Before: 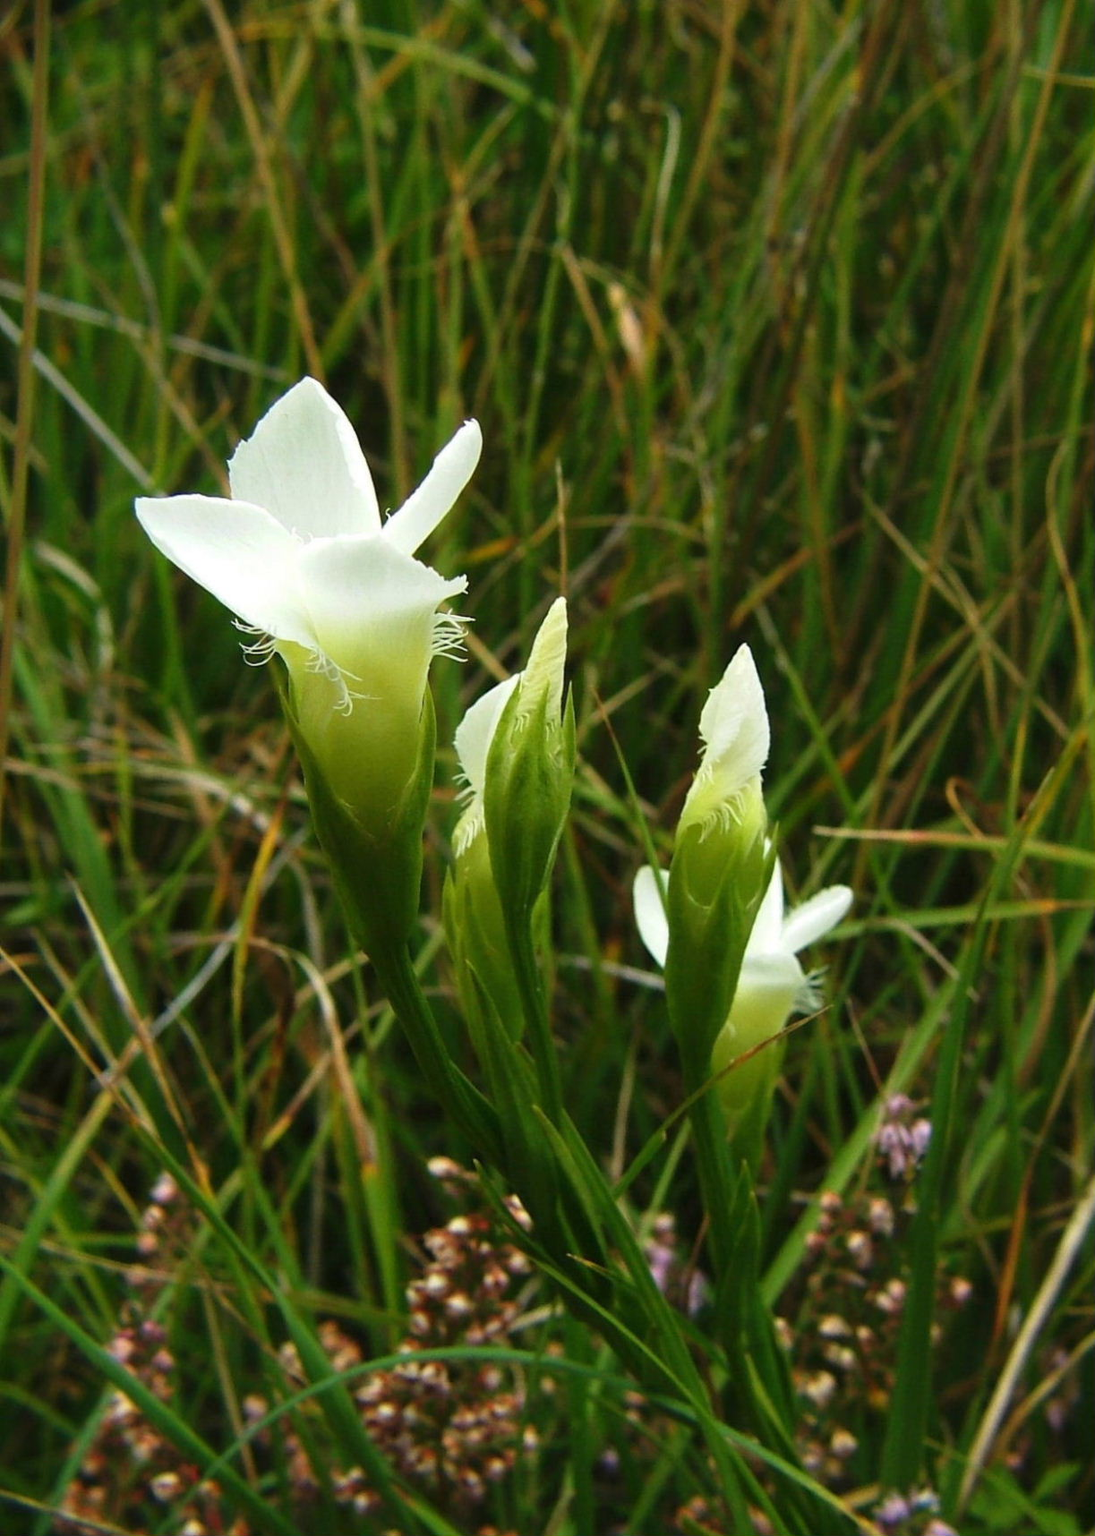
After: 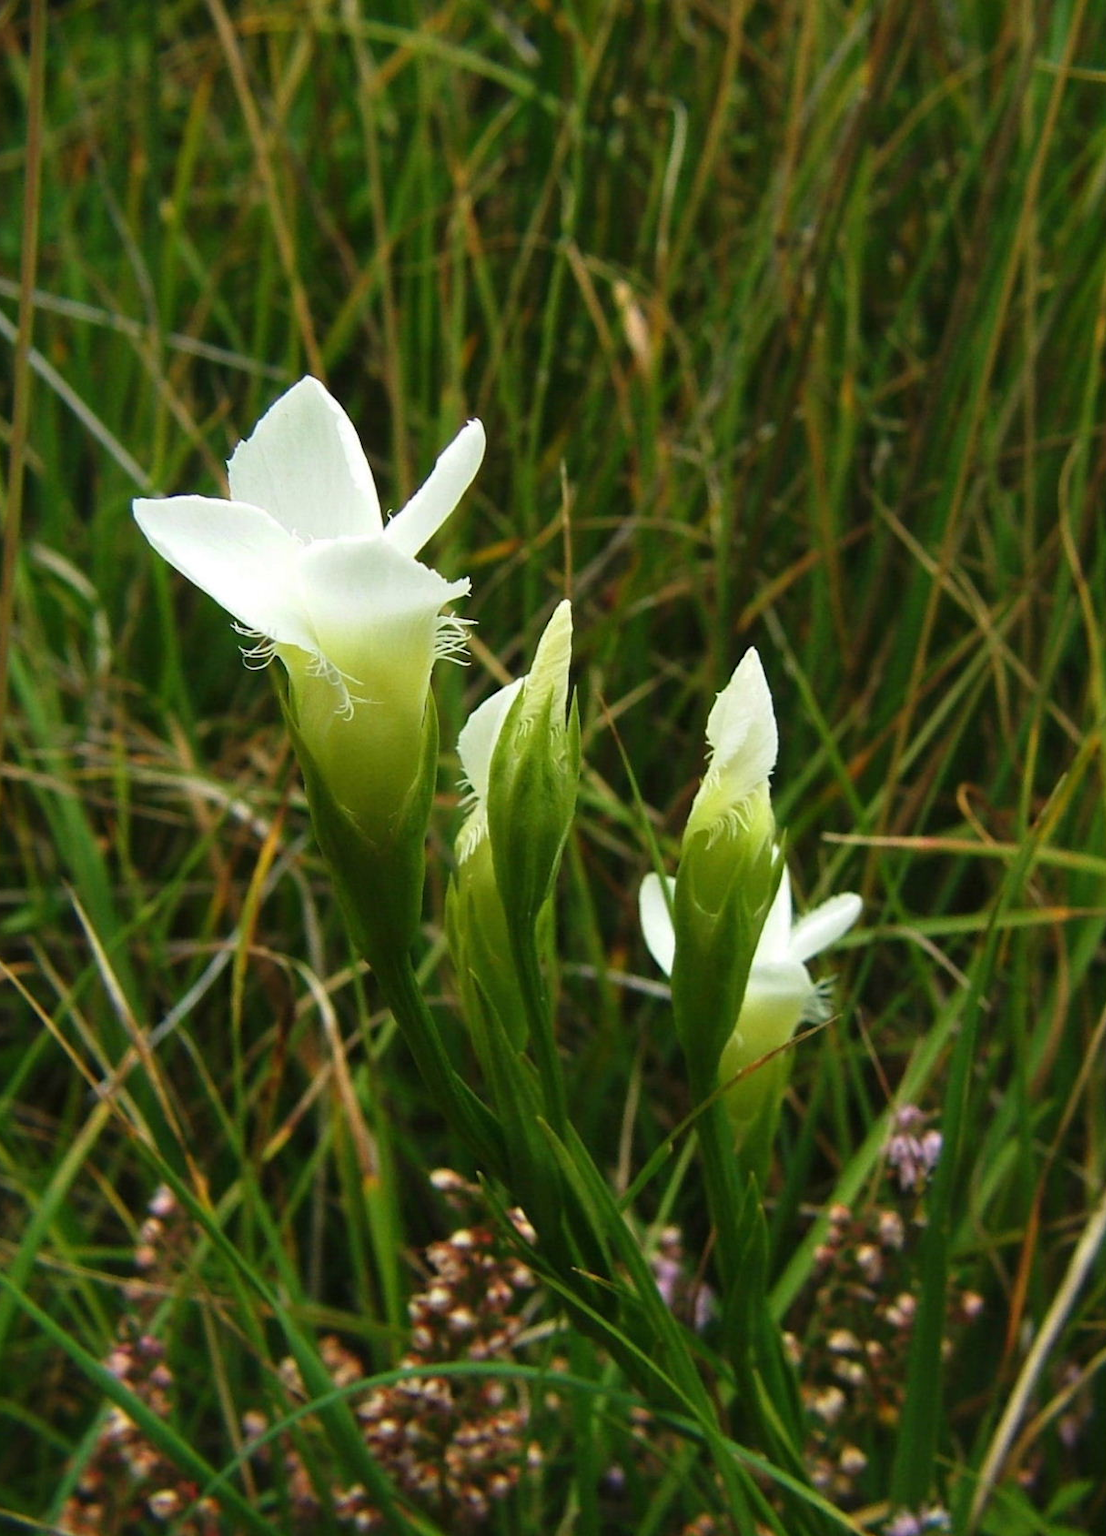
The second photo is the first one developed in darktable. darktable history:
crop: left 0.434%, top 0.466%, right 0.133%, bottom 0.715%
